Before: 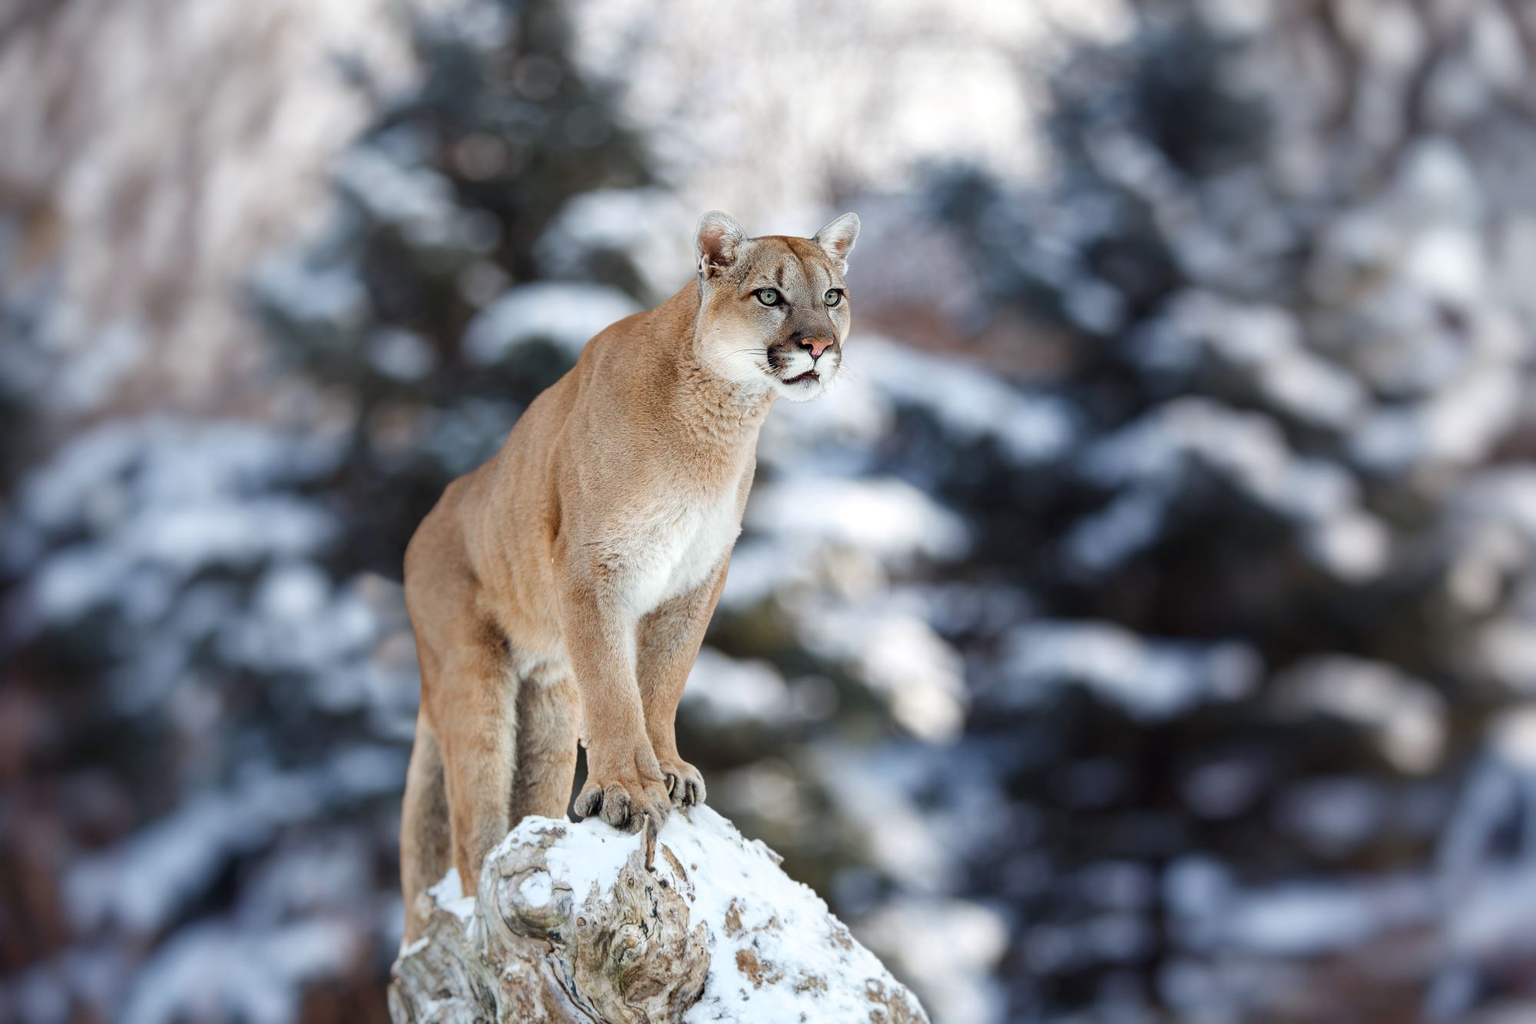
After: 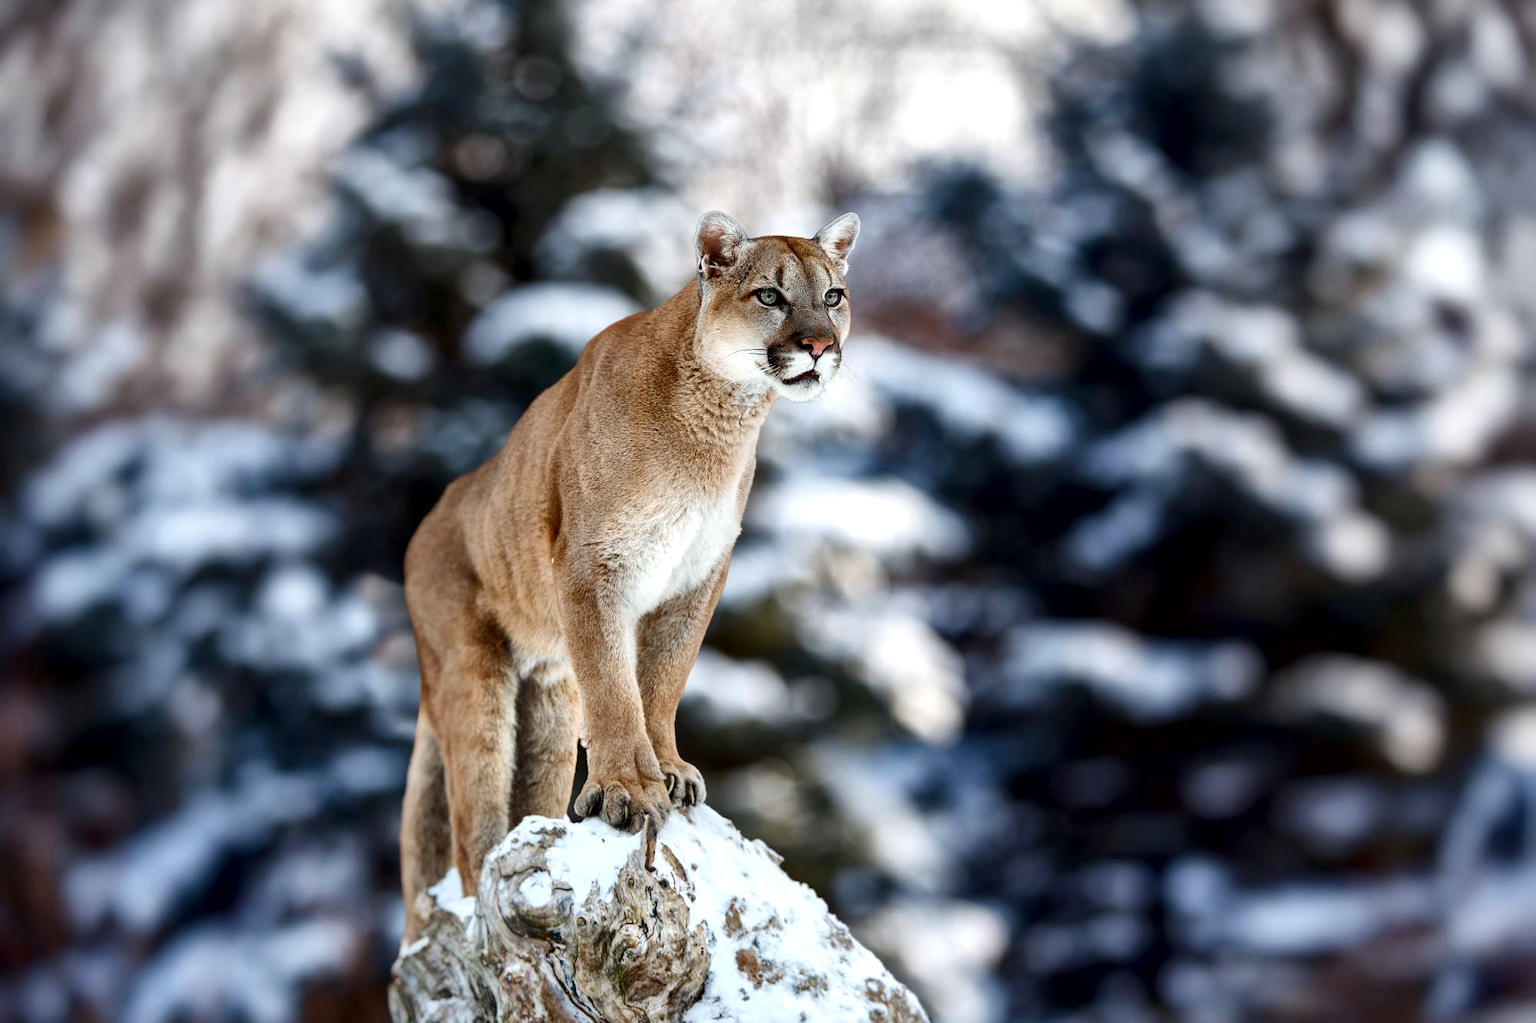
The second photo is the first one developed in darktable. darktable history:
contrast brightness saturation: contrast 0.12, brightness -0.12, saturation 0.2
local contrast: mode bilateral grid, contrast 20, coarseness 50, detail 171%, midtone range 0.2
